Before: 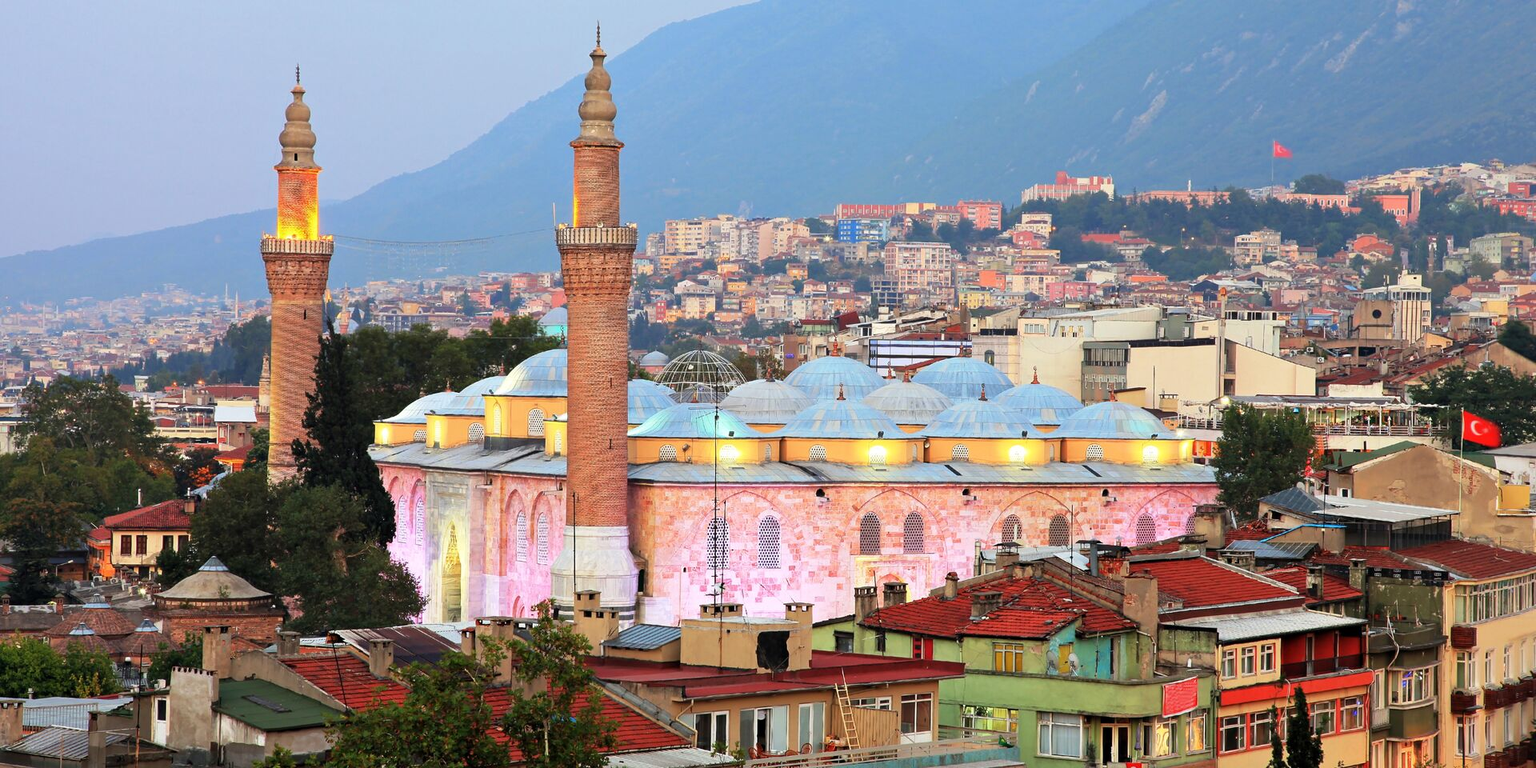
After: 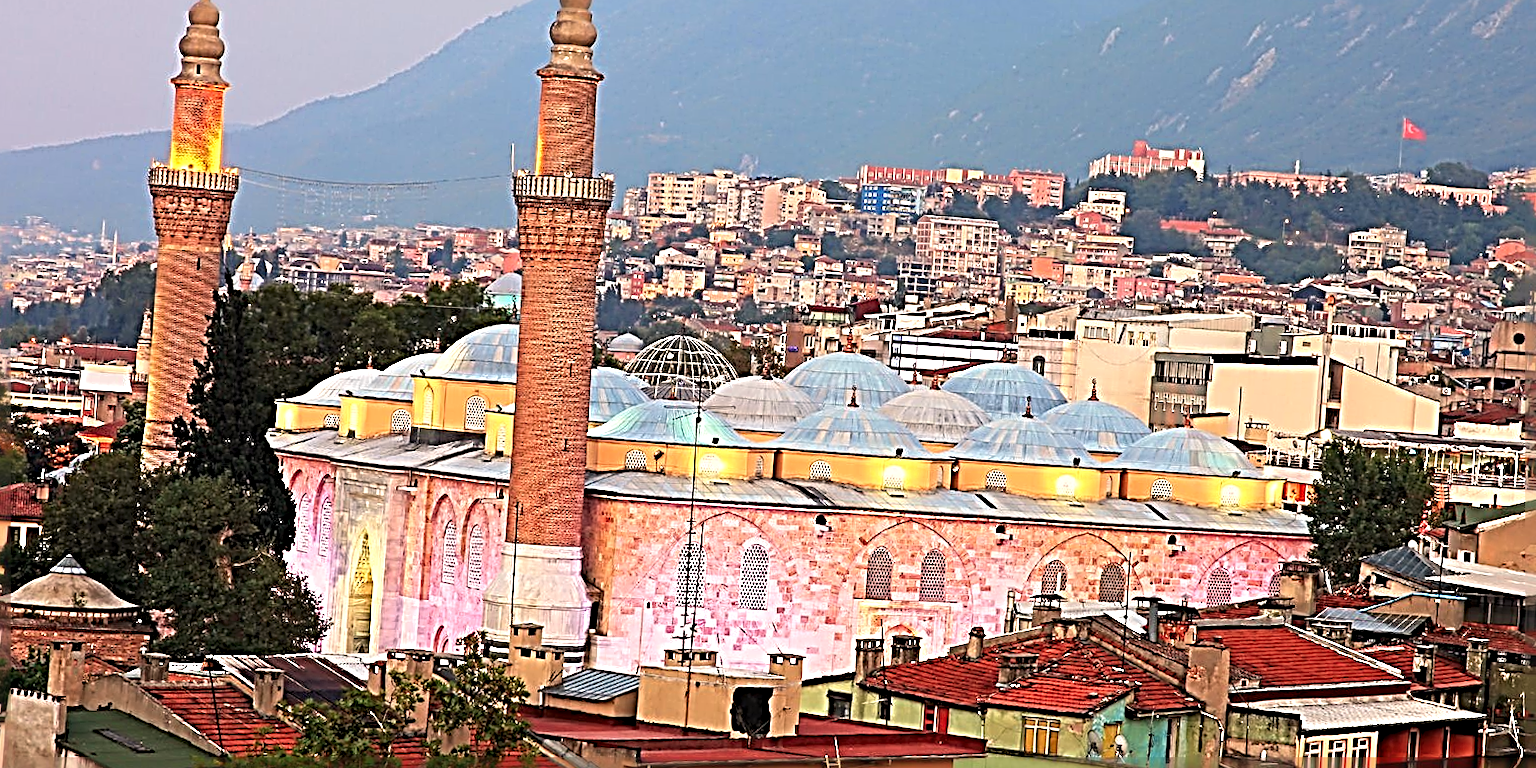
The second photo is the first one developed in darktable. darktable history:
sharpen: radius 4.001, amount 2
crop and rotate: angle -3.27°, left 5.211%, top 5.211%, right 4.607%, bottom 4.607%
white balance: red 1.127, blue 0.943
